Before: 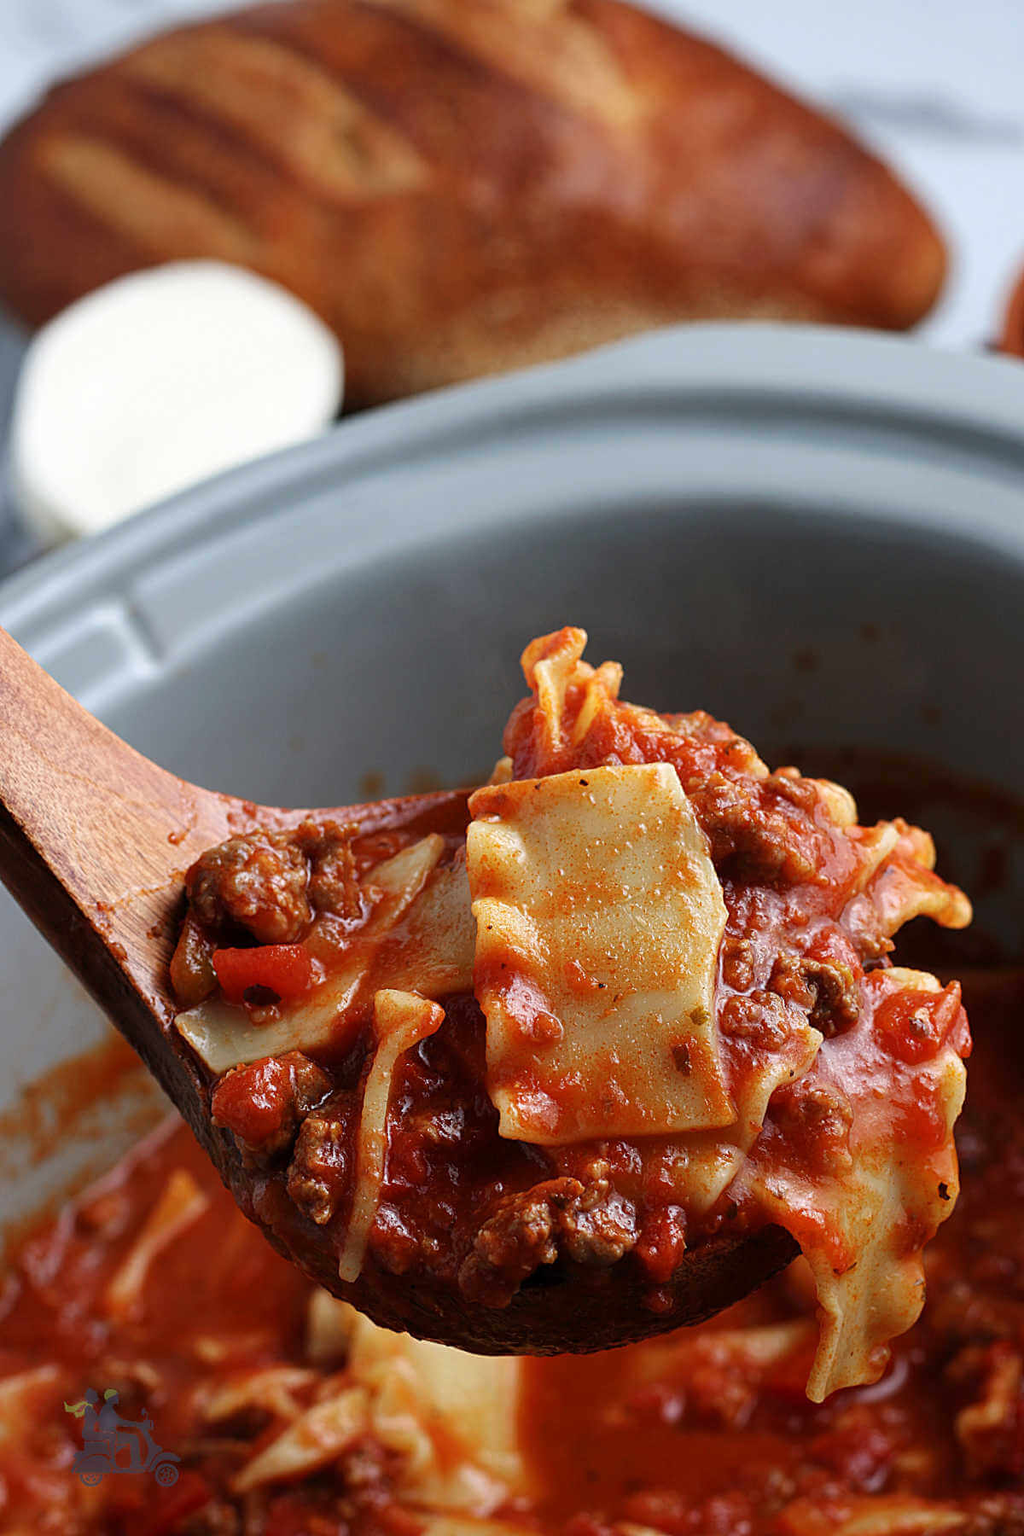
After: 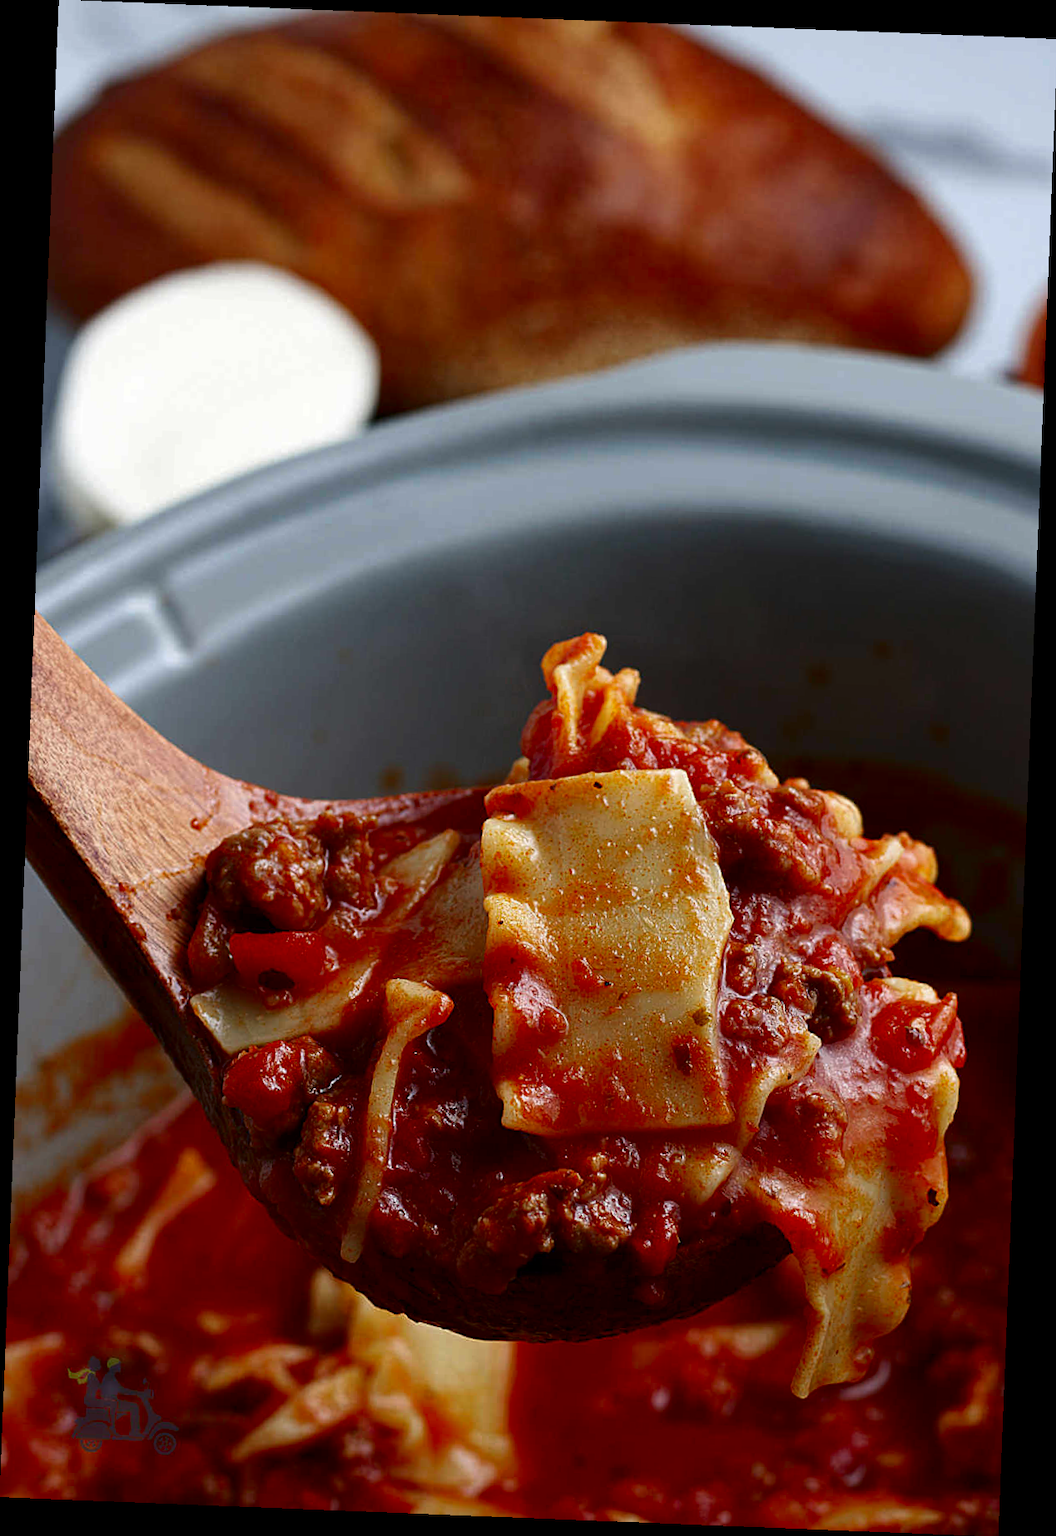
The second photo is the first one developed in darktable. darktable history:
contrast brightness saturation: brightness -0.2, saturation 0.08
rotate and perspective: rotation 2.27°, automatic cropping off
